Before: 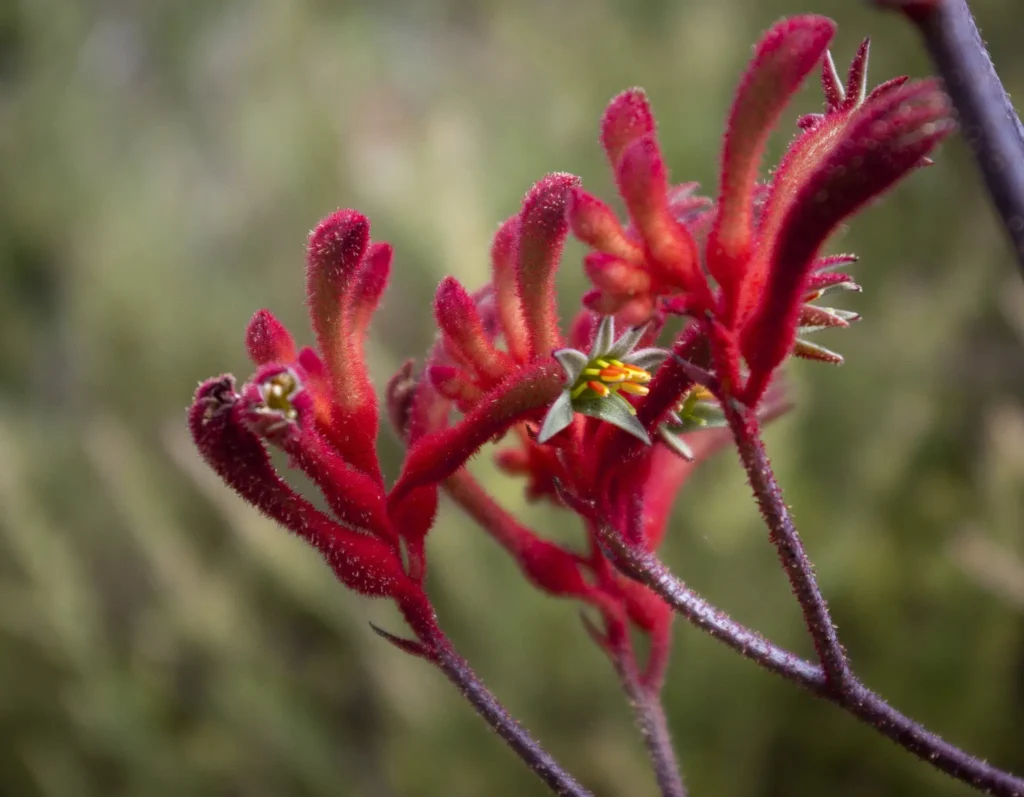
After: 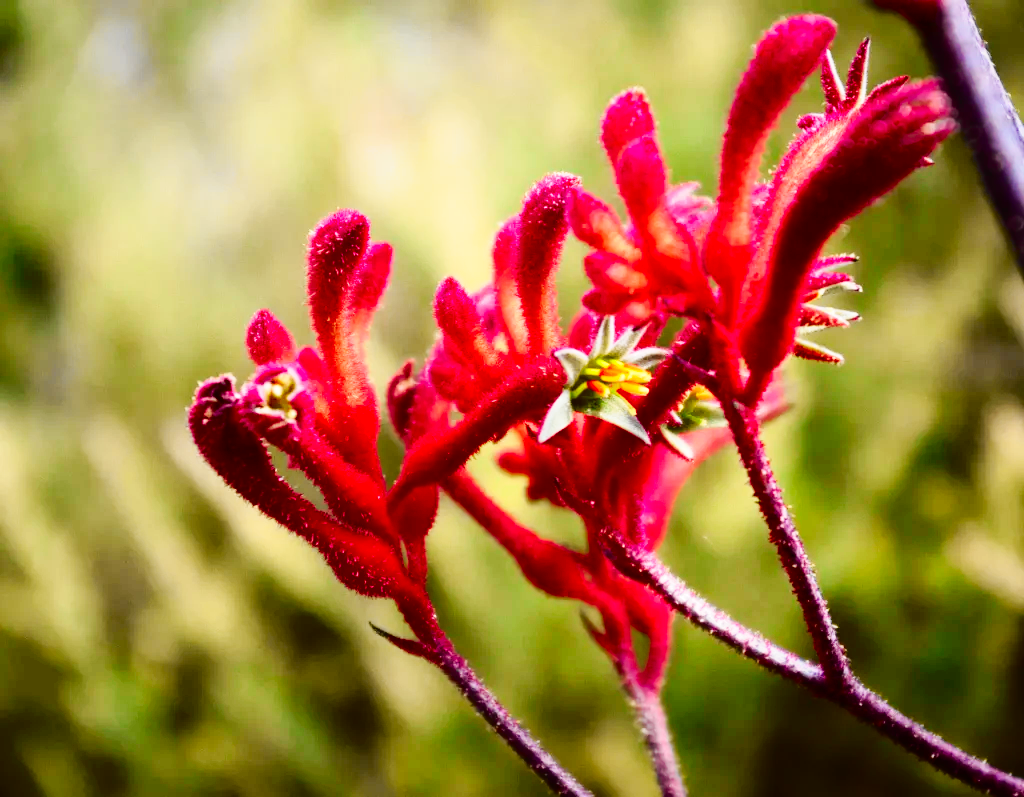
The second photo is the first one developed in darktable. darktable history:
base curve: curves: ch0 [(0, 0) (0.032, 0.025) (0.121, 0.166) (0.206, 0.329) (0.605, 0.79) (1, 1)], preserve colors none
tone curve: curves: ch0 [(0, 0.008) (0.107, 0.091) (0.278, 0.351) (0.457, 0.562) (0.628, 0.738) (0.839, 0.909) (0.998, 0.978)]; ch1 [(0, 0) (0.437, 0.408) (0.474, 0.479) (0.502, 0.5) (0.527, 0.519) (0.561, 0.575) (0.608, 0.665) (0.669, 0.748) (0.859, 0.899) (1, 1)]; ch2 [(0, 0) (0.33, 0.301) (0.421, 0.443) (0.473, 0.498) (0.502, 0.504) (0.522, 0.527) (0.549, 0.583) (0.644, 0.703) (1, 1)], color space Lab, independent channels, preserve colors none
rotate and perspective: automatic cropping off
contrast brightness saturation: contrast 0.13, brightness -0.24, saturation 0.14
exposure: exposure 0.648 EV, compensate highlight preservation false
